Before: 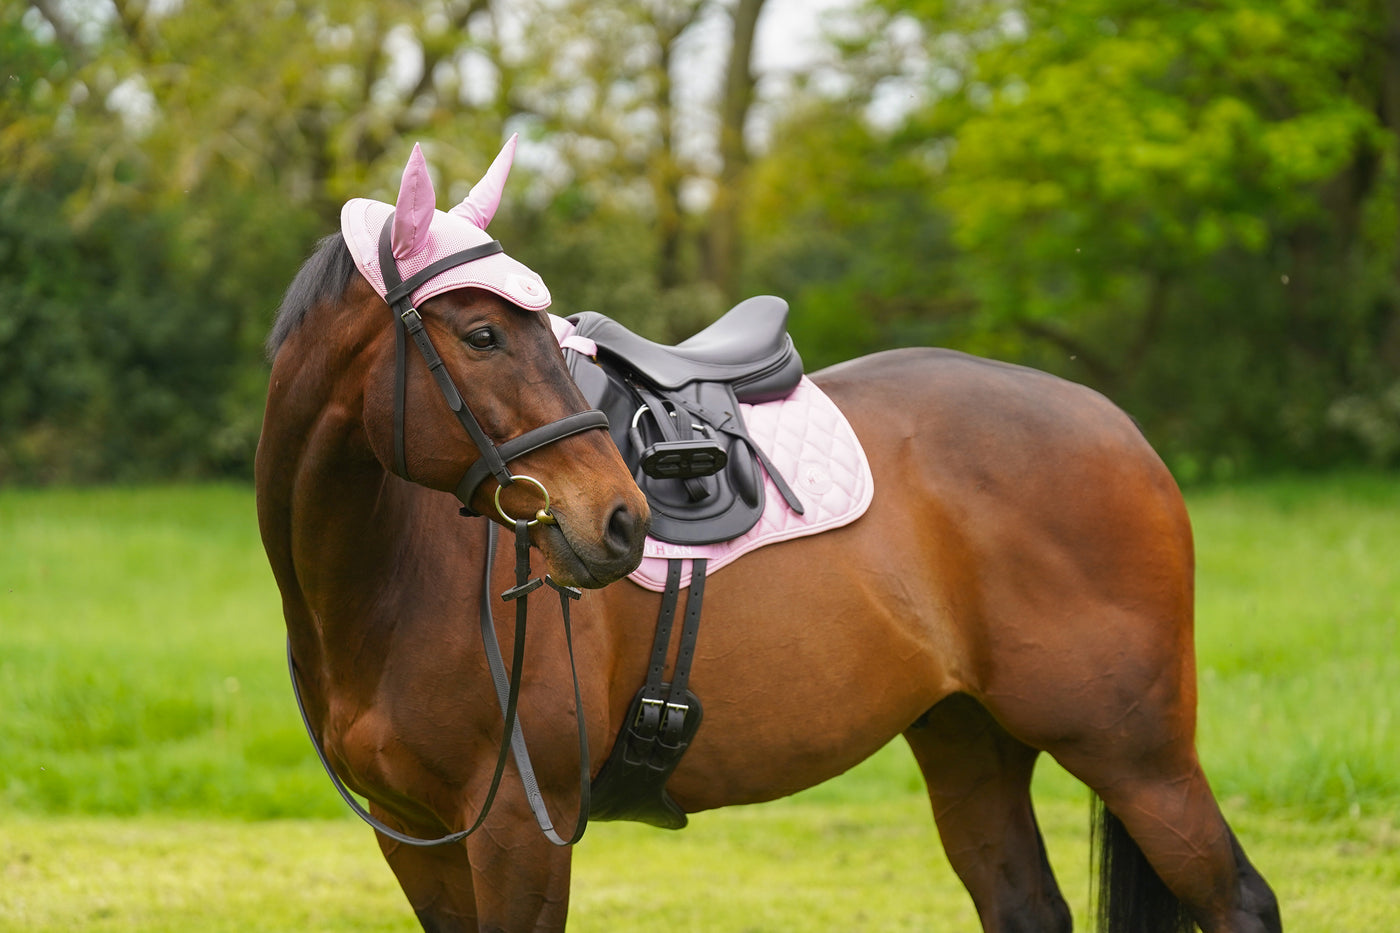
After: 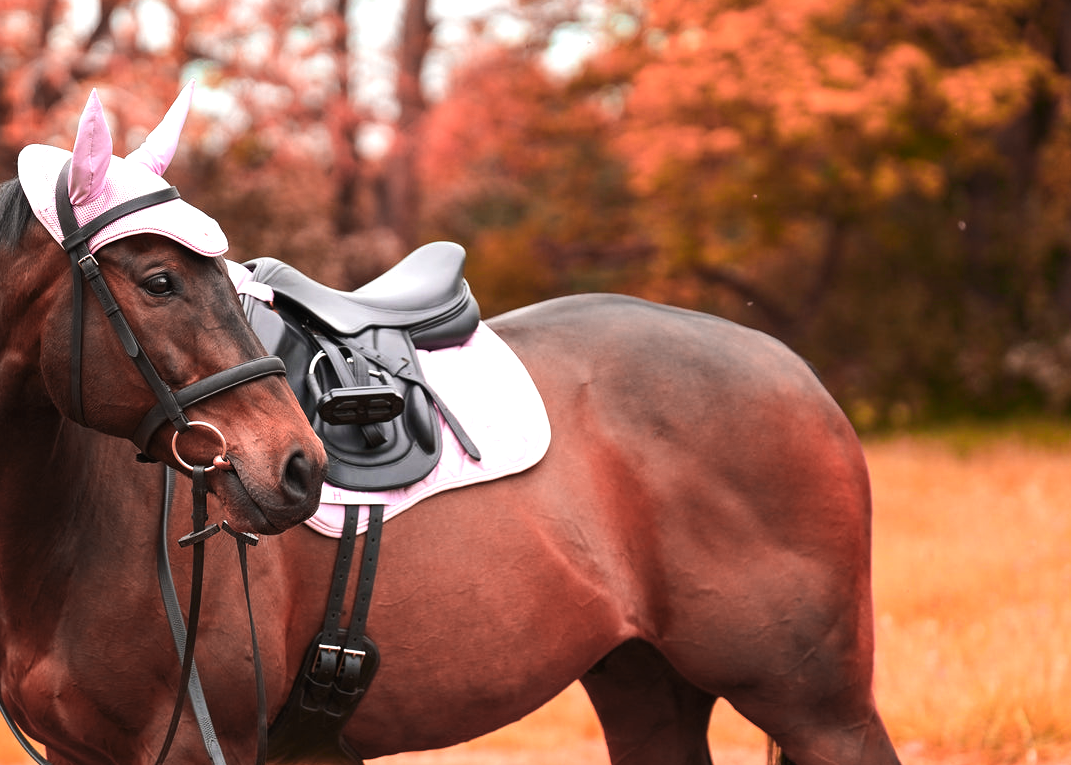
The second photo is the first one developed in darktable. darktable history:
crop: left 23.095%, top 5.827%, bottom 11.854%
color zones: curves: ch2 [(0, 0.5) (0.084, 0.497) (0.323, 0.335) (0.4, 0.497) (1, 0.5)], process mode strong
tone equalizer: -8 EV -0.75 EV, -7 EV -0.7 EV, -6 EV -0.6 EV, -5 EV -0.4 EV, -3 EV 0.4 EV, -2 EV 0.6 EV, -1 EV 0.7 EV, +0 EV 0.75 EV, edges refinement/feathering 500, mask exposure compensation -1.57 EV, preserve details no
